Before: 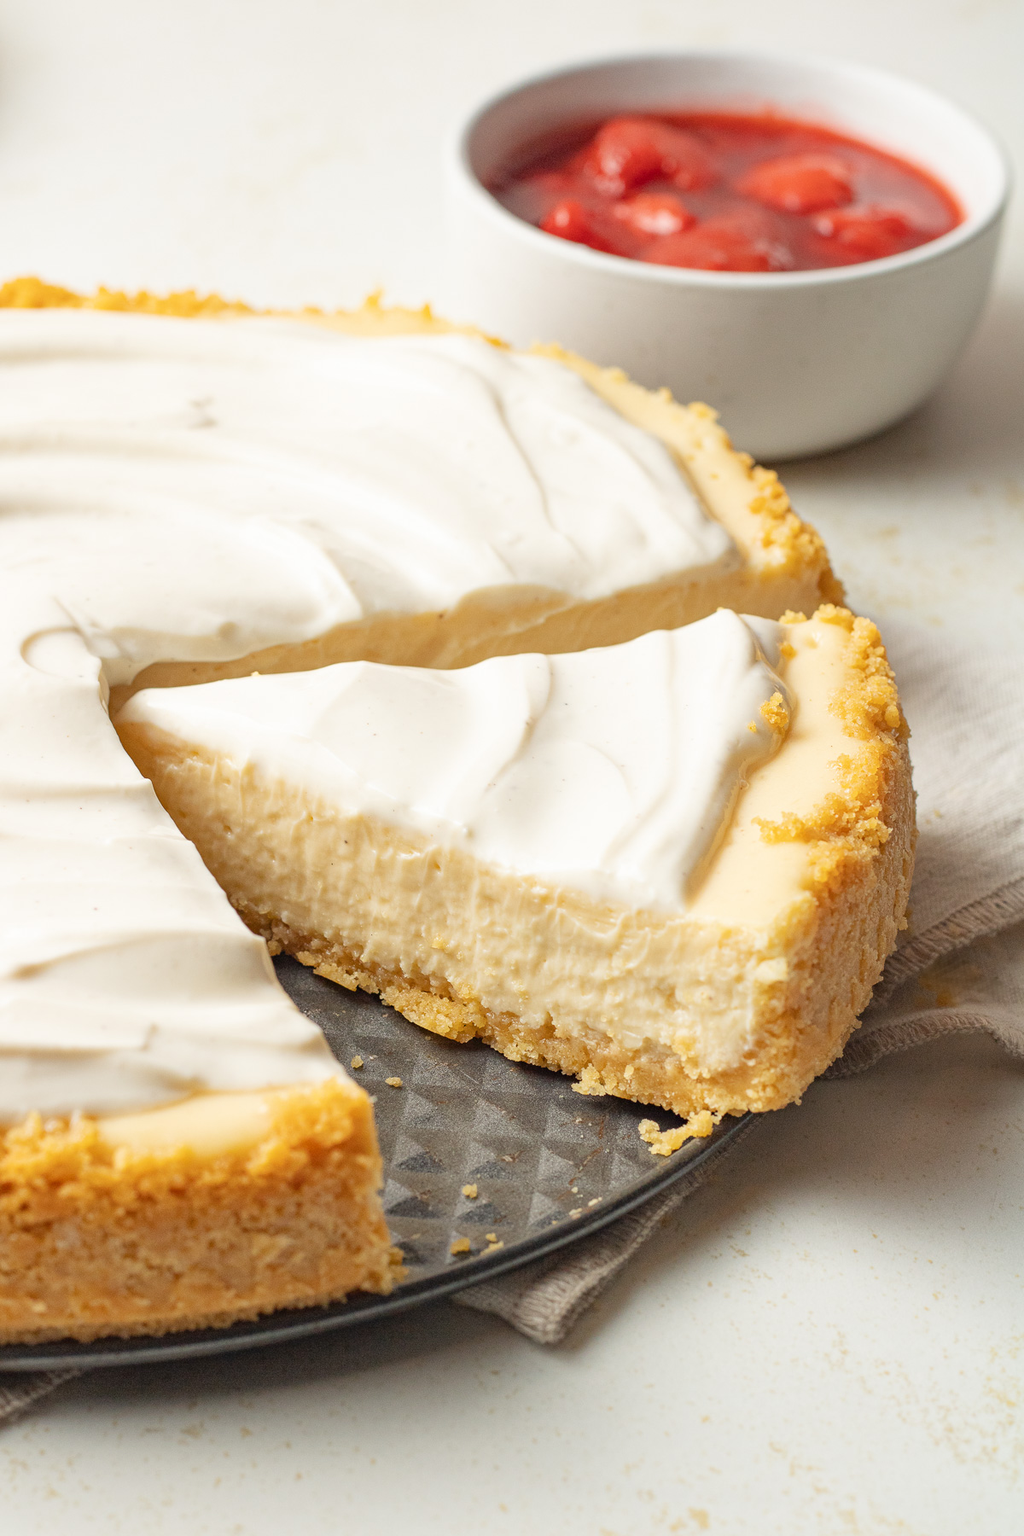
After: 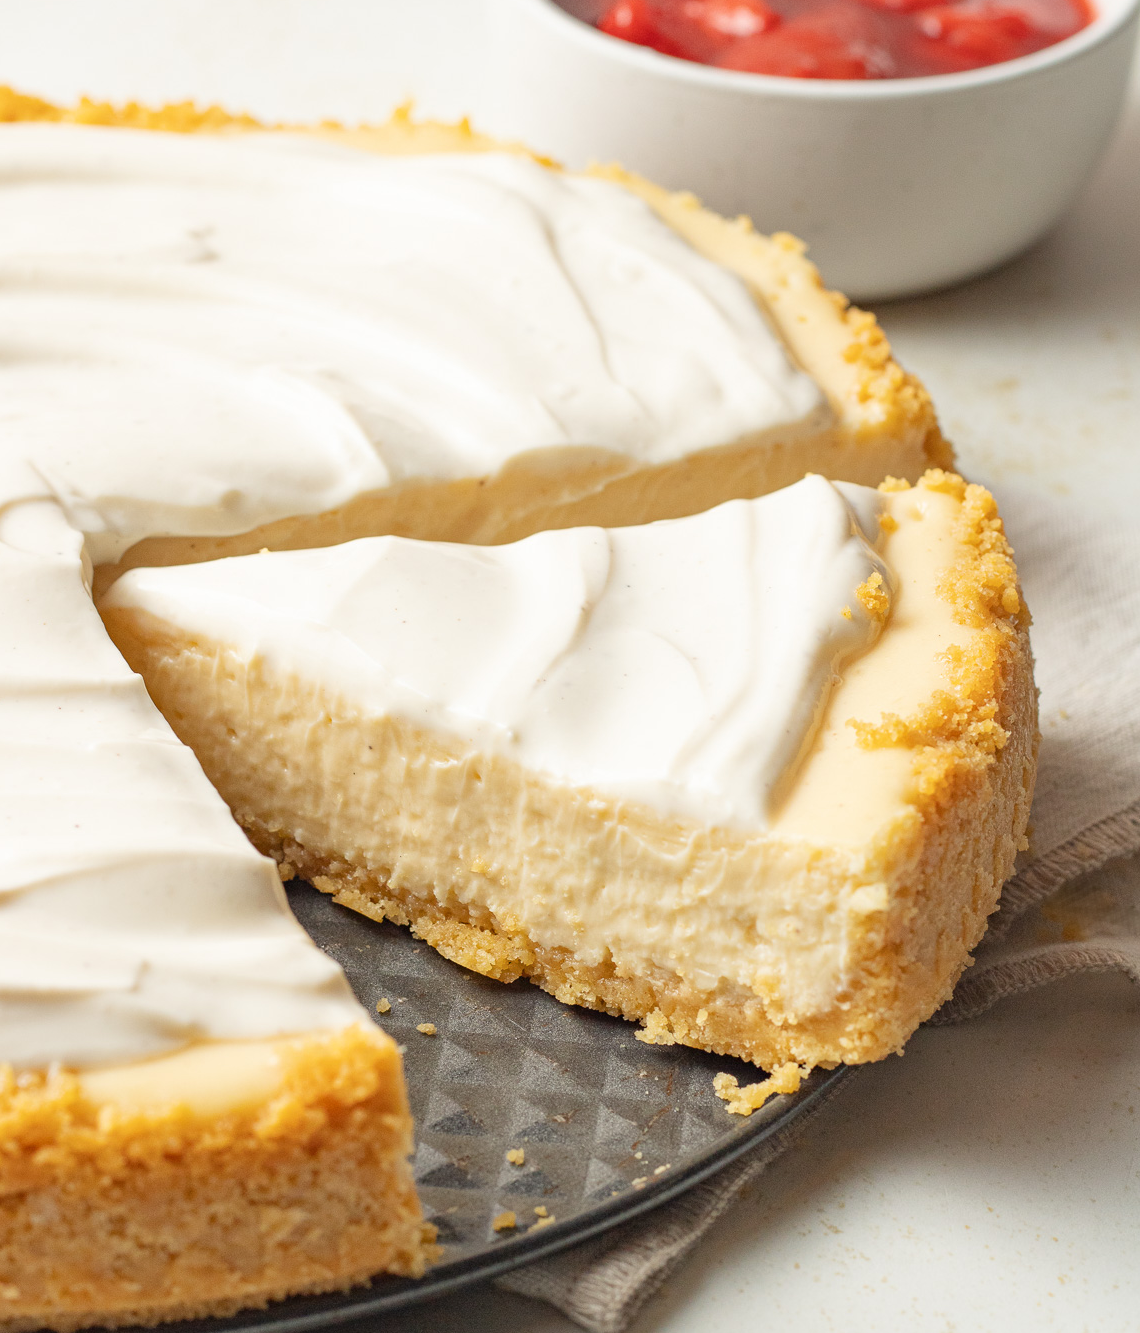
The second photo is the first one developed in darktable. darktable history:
crop and rotate: left 2.991%, top 13.302%, right 1.981%, bottom 12.636%
tone equalizer: on, module defaults
